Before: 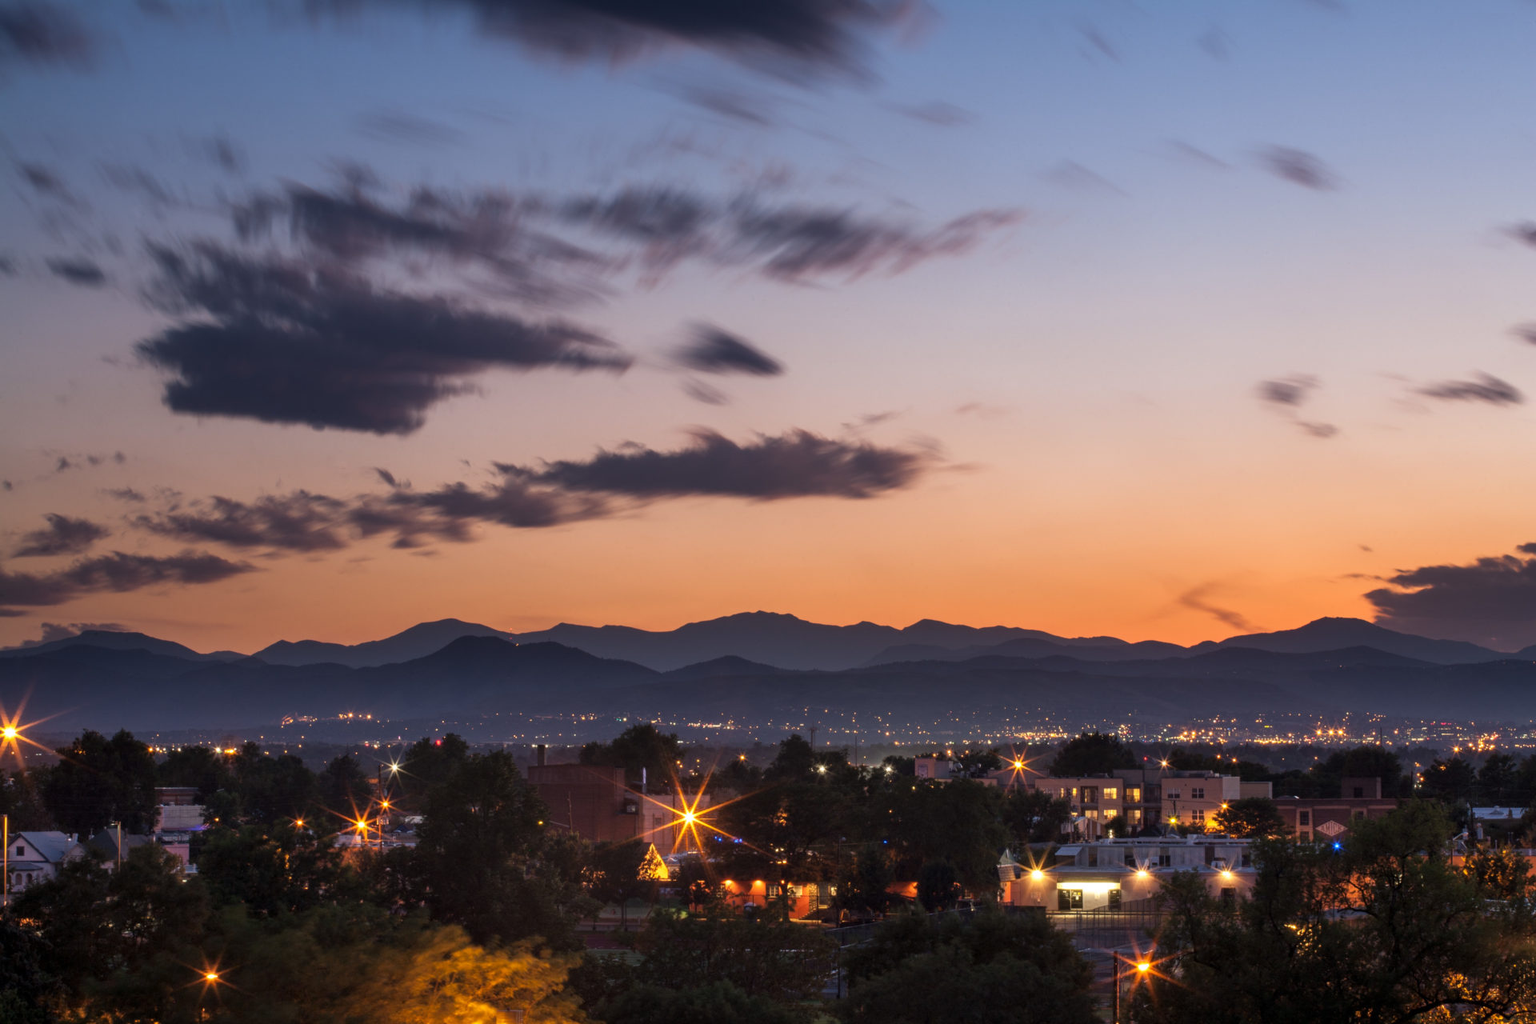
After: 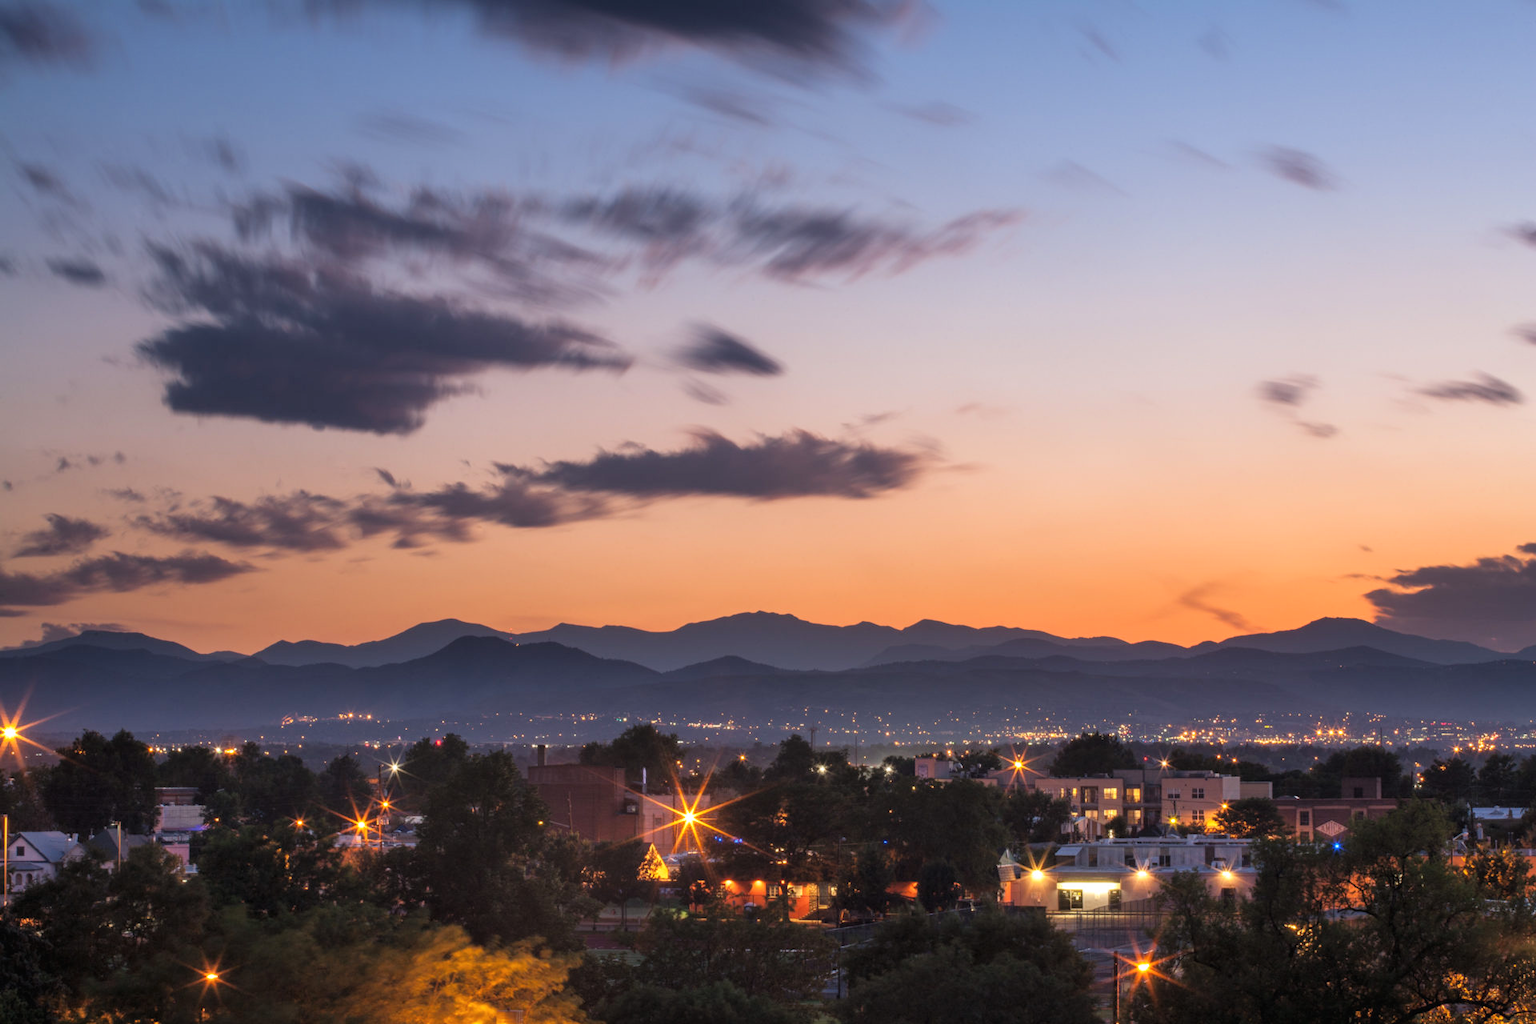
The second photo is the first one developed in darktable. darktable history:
filmic rgb: black relative exposure -15 EV, white relative exposure 3 EV, threshold 6 EV, target black luminance 0%, hardness 9.27, latitude 99%, contrast 0.912, shadows ↔ highlights balance 0.505%, add noise in highlights 0, color science v3 (2019), use custom middle-gray values true, iterations of high-quality reconstruction 0, contrast in highlights soft, enable highlight reconstruction true
exposure: black level correction -0.002, exposure 0.54 EV, compensate highlight preservation false
